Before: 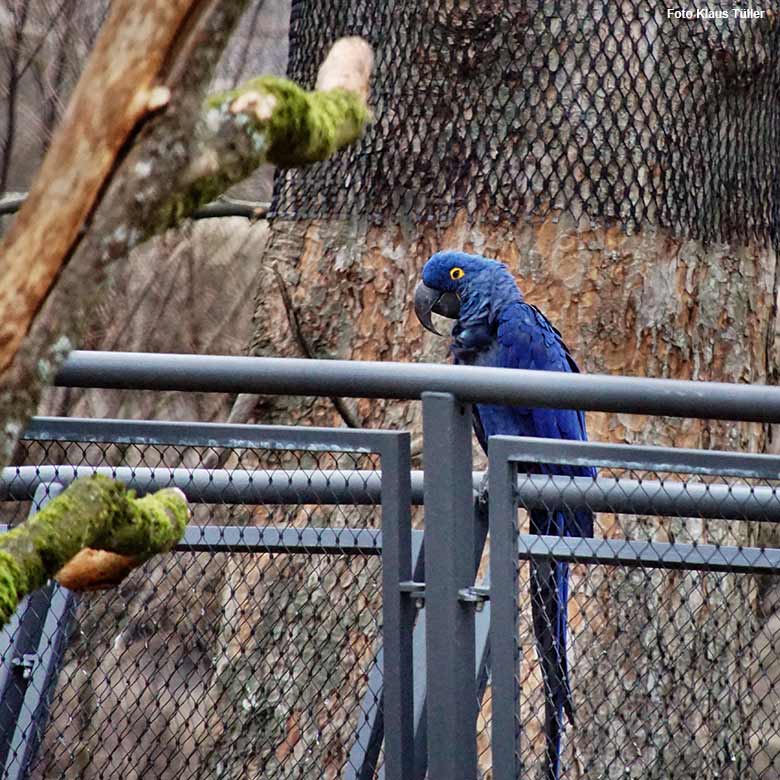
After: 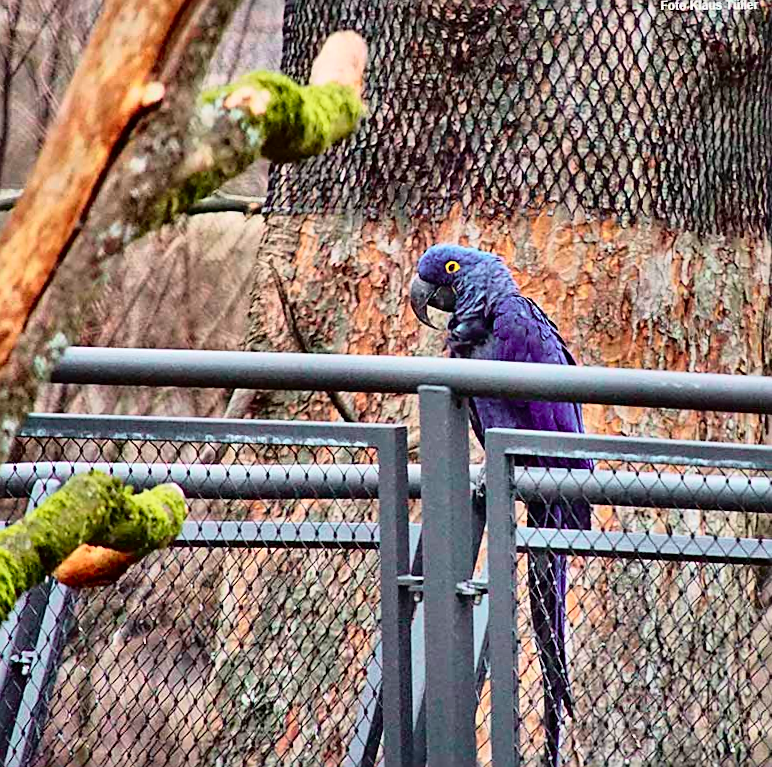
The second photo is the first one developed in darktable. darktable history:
sharpen: on, module defaults
tone curve: curves: ch0 [(0, 0.005) (0.103, 0.097) (0.18, 0.22) (0.378, 0.482) (0.504, 0.631) (0.663, 0.801) (0.834, 0.914) (1, 0.971)]; ch1 [(0, 0) (0.172, 0.123) (0.324, 0.253) (0.396, 0.388) (0.478, 0.461) (0.499, 0.498) (0.545, 0.587) (0.604, 0.692) (0.704, 0.818) (1, 1)]; ch2 [(0, 0) (0.411, 0.424) (0.496, 0.5) (0.521, 0.537) (0.555, 0.585) (0.628, 0.703) (1, 1)], color space Lab, independent channels, preserve colors none
rotate and perspective: rotation -0.45°, automatic cropping original format, crop left 0.008, crop right 0.992, crop top 0.012, crop bottom 0.988
